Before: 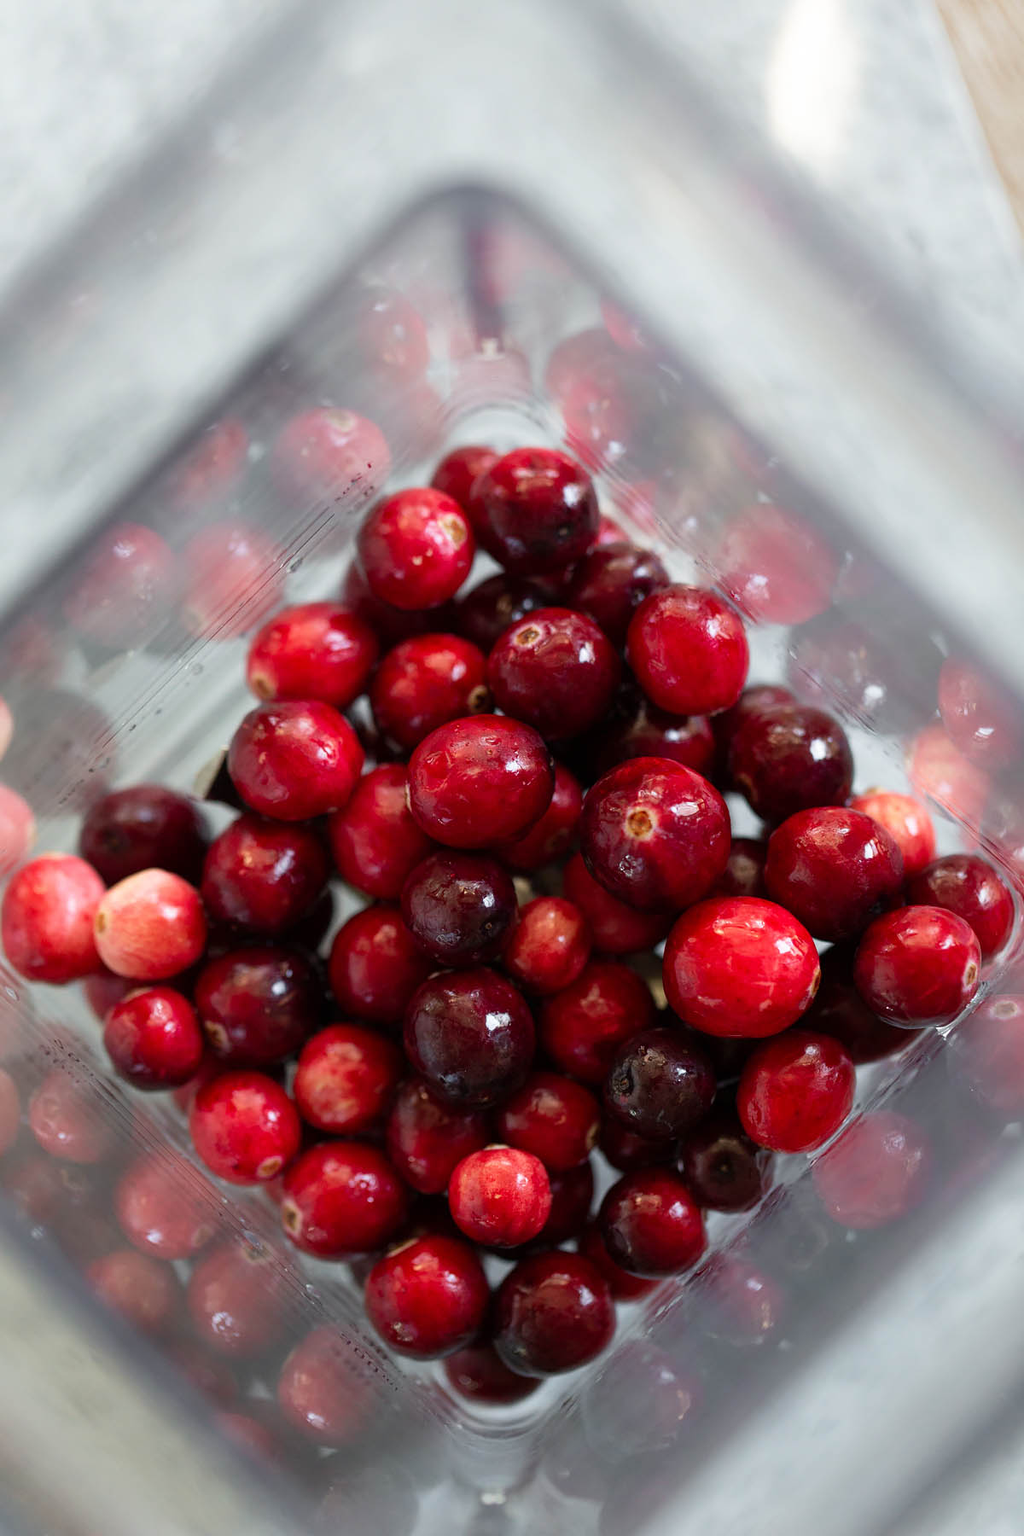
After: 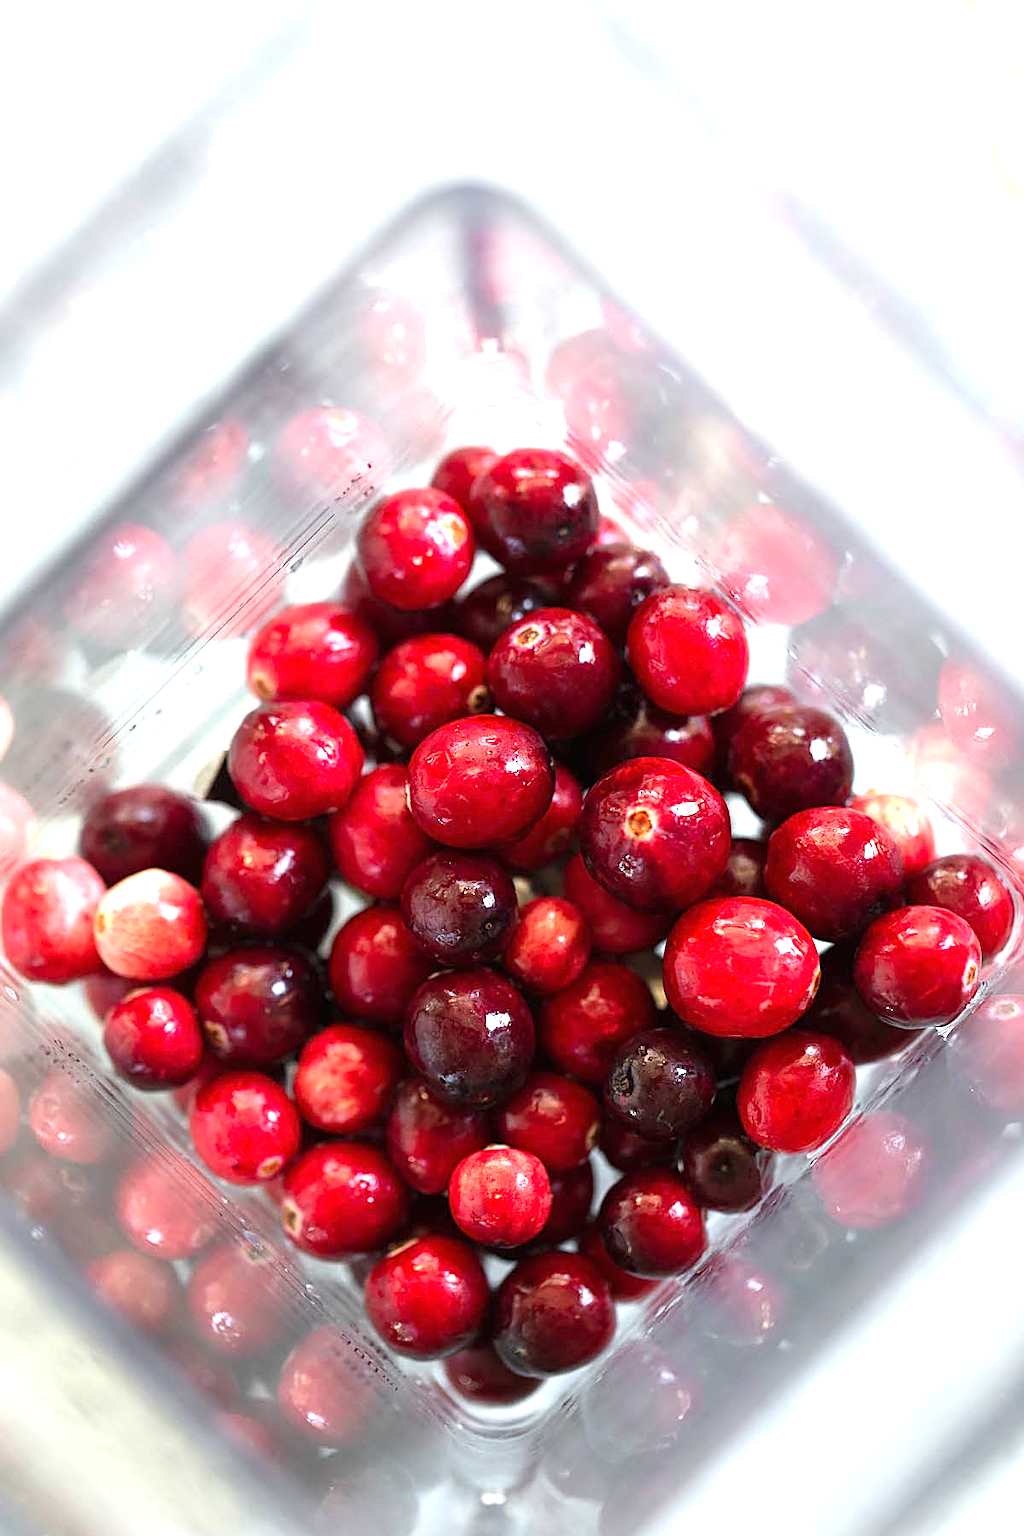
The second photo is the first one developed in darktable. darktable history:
sharpen: on, module defaults
exposure: black level correction 0, exposure 1.2 EV, compensate highlight preservation false
